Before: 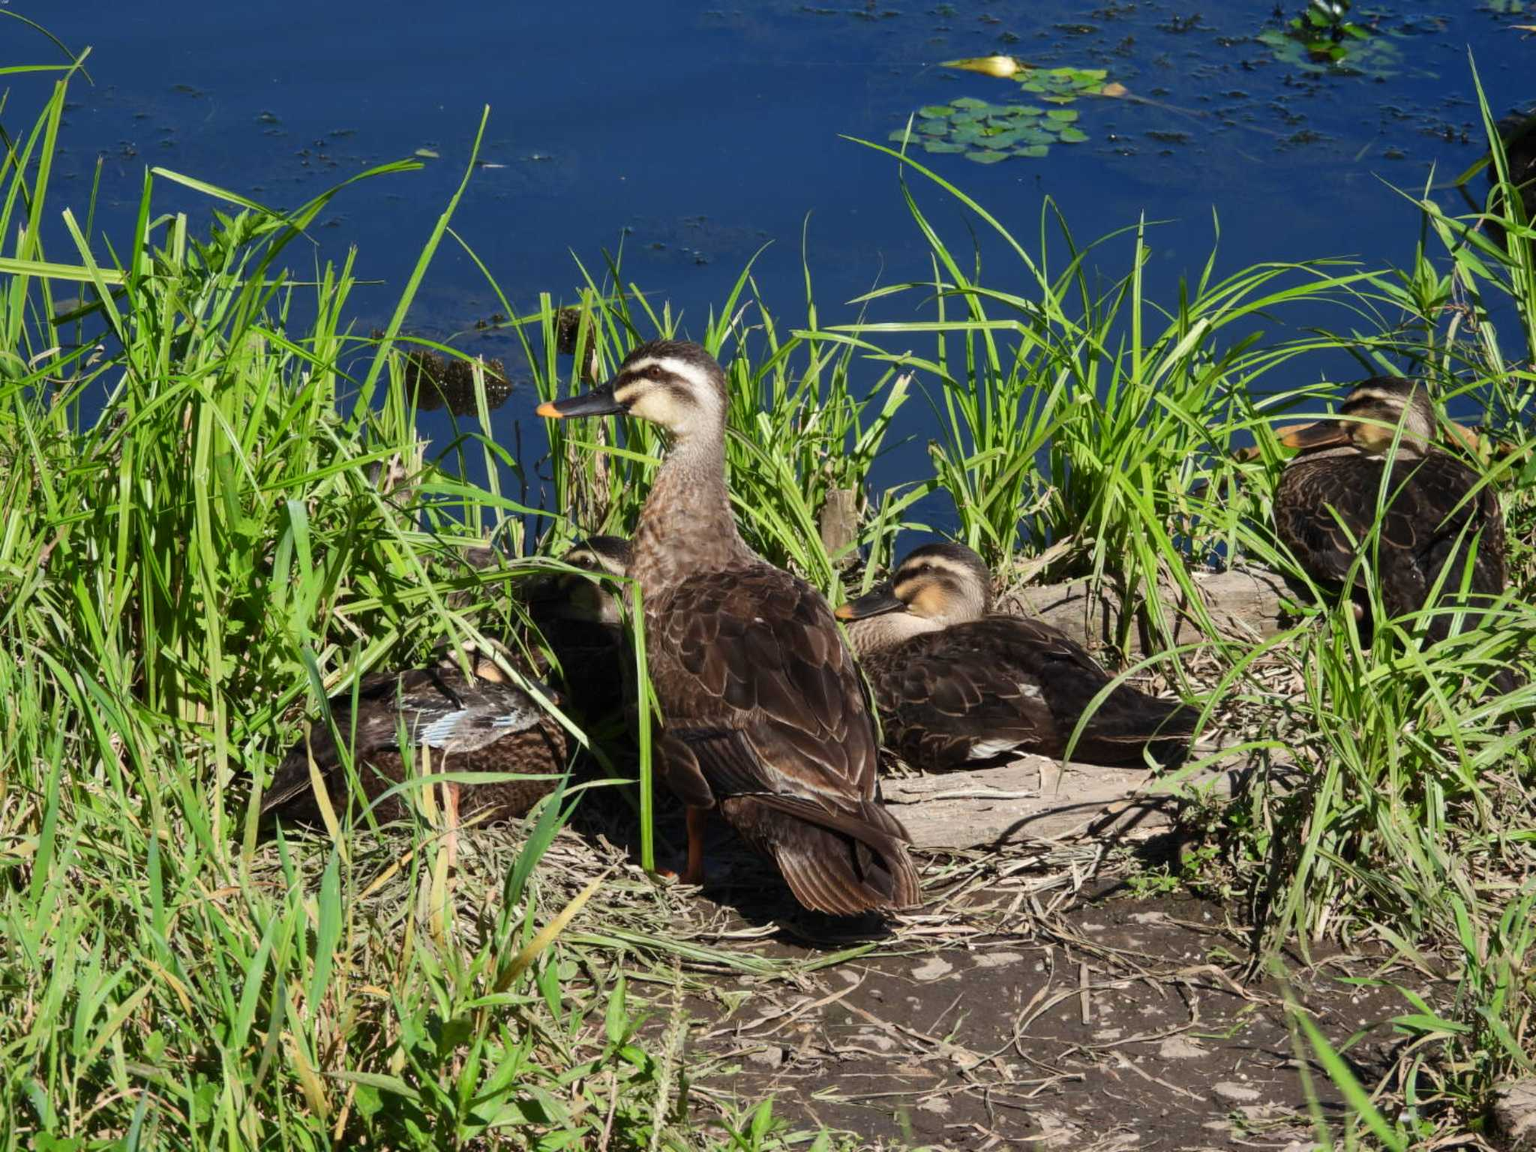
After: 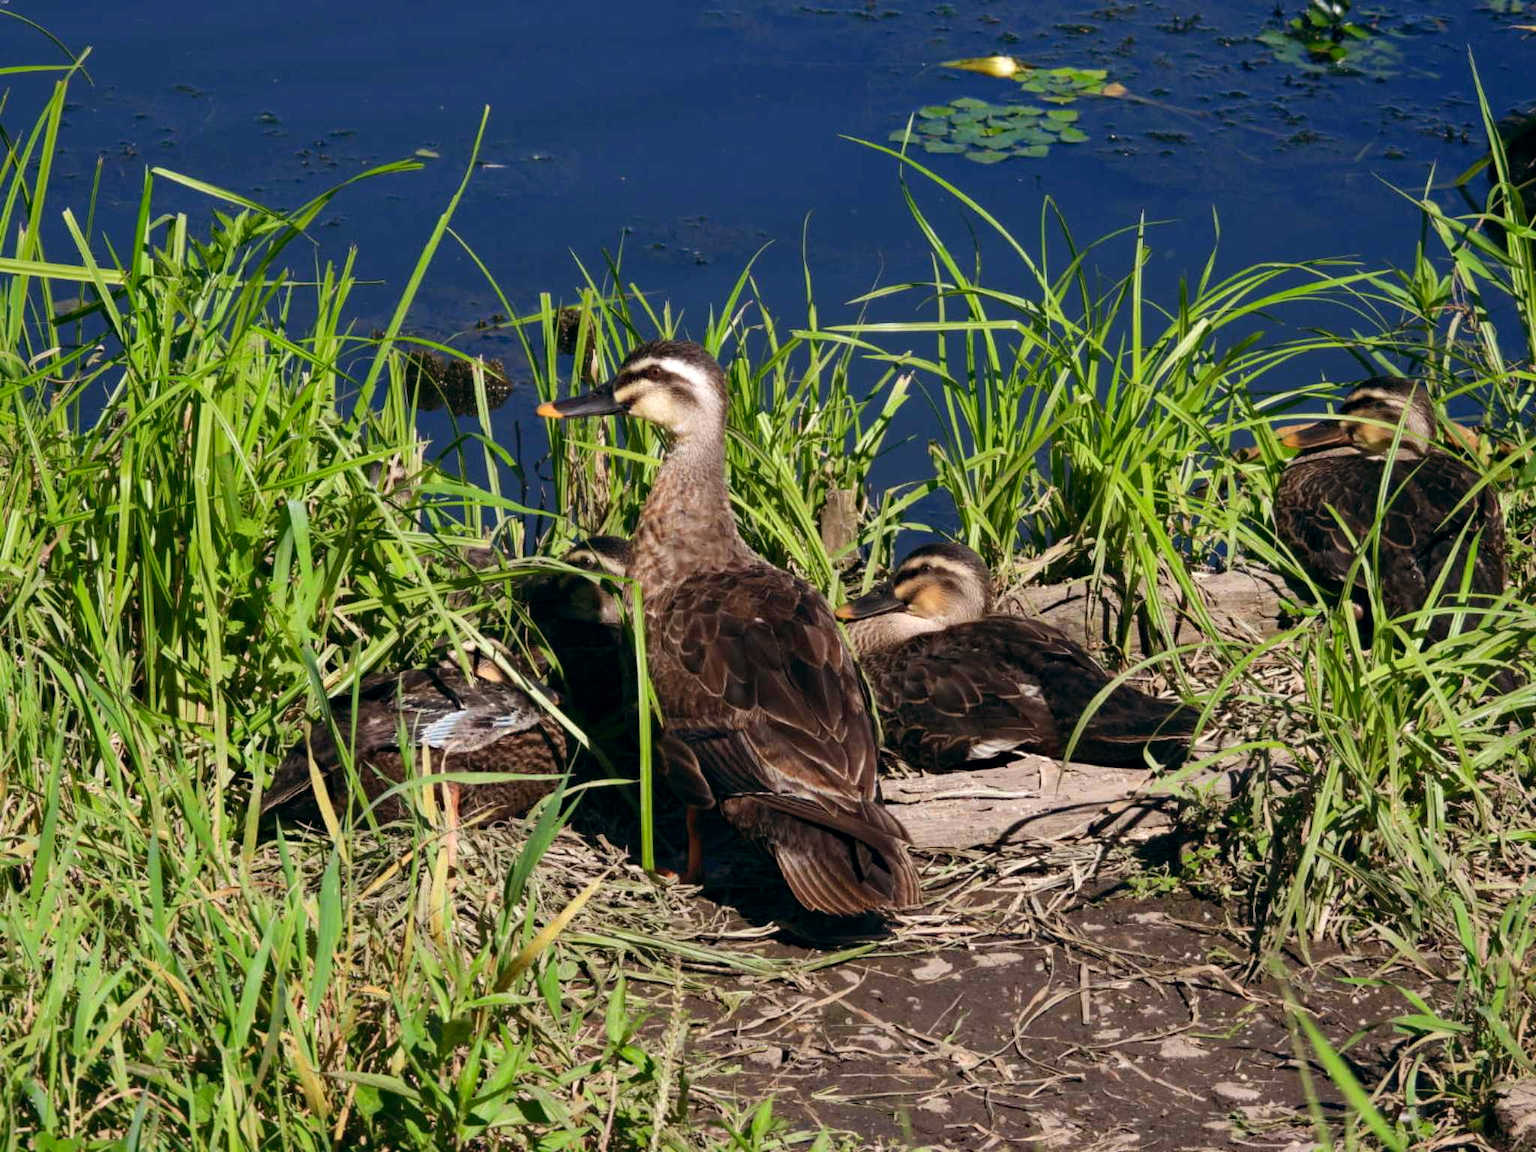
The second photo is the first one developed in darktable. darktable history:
color balance: lift [0.998, 0.998, 1.001, 1.002], gamma [0.995, 1.025, 0.992, 0.975], gain [0.995, 1.02, 0.997, 0.98]
haze removal: compatibility mode true, adaptive false
